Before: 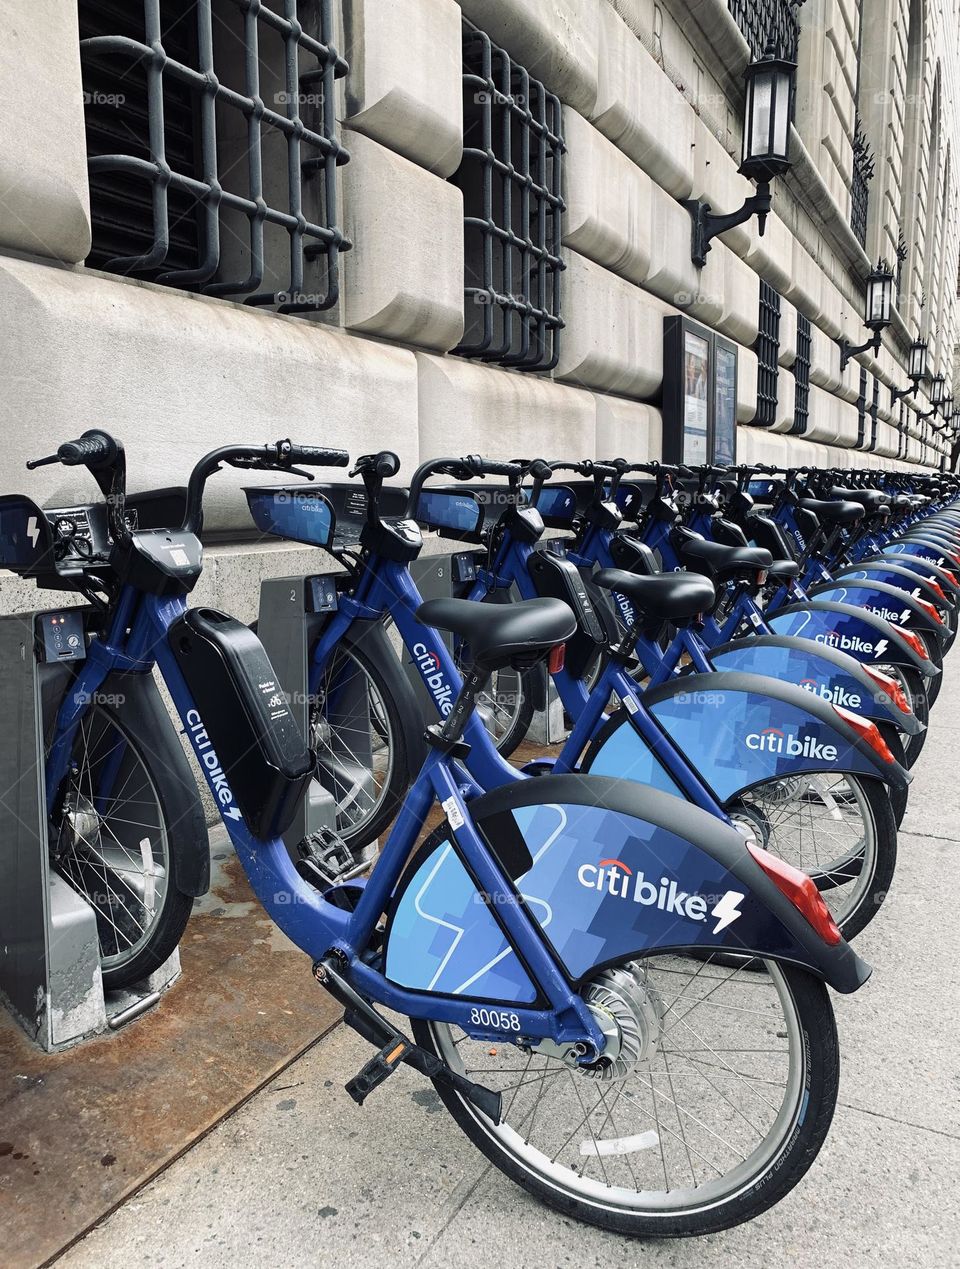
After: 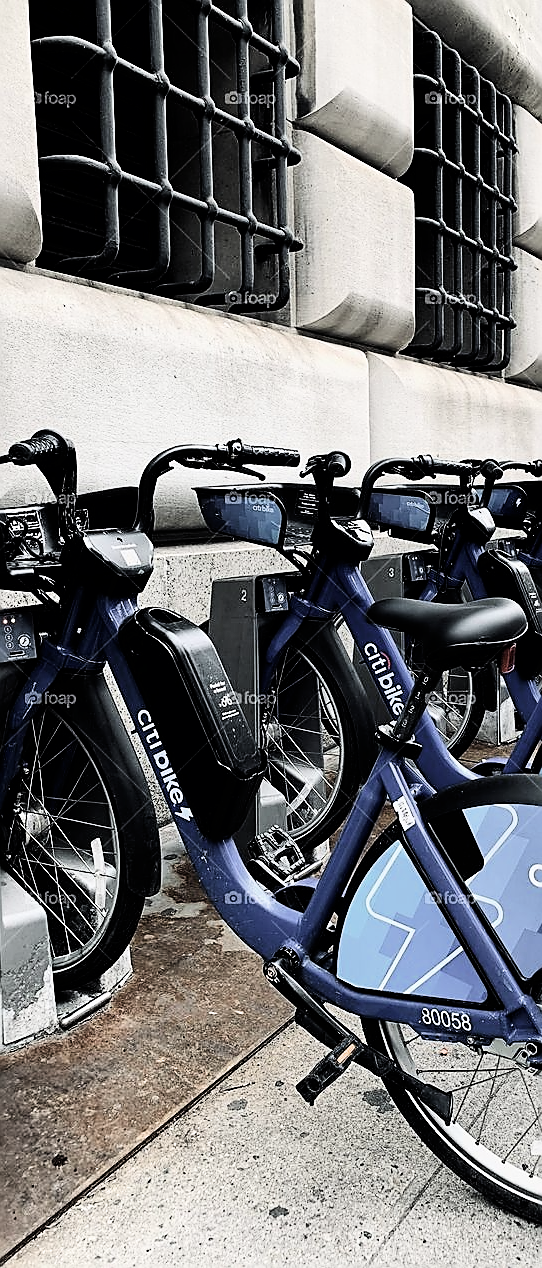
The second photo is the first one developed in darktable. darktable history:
filmic rgb: black relative exposure -5.45 EV, white relative exposure 2.87 EV, threshold 3 EV, dynamic range scaling -37.22%, hardness 3.98, contrast 1.608, highlights saturation mix -1.36%, color science v6 (2022), enable highlight reconstruction true
contrast brightness saturation: contrast 0.101, saturation -0.304
sharpen: radius 1.401, amount 1.235, threshold 0.732
crop: left 5.142%, right 38.346%
